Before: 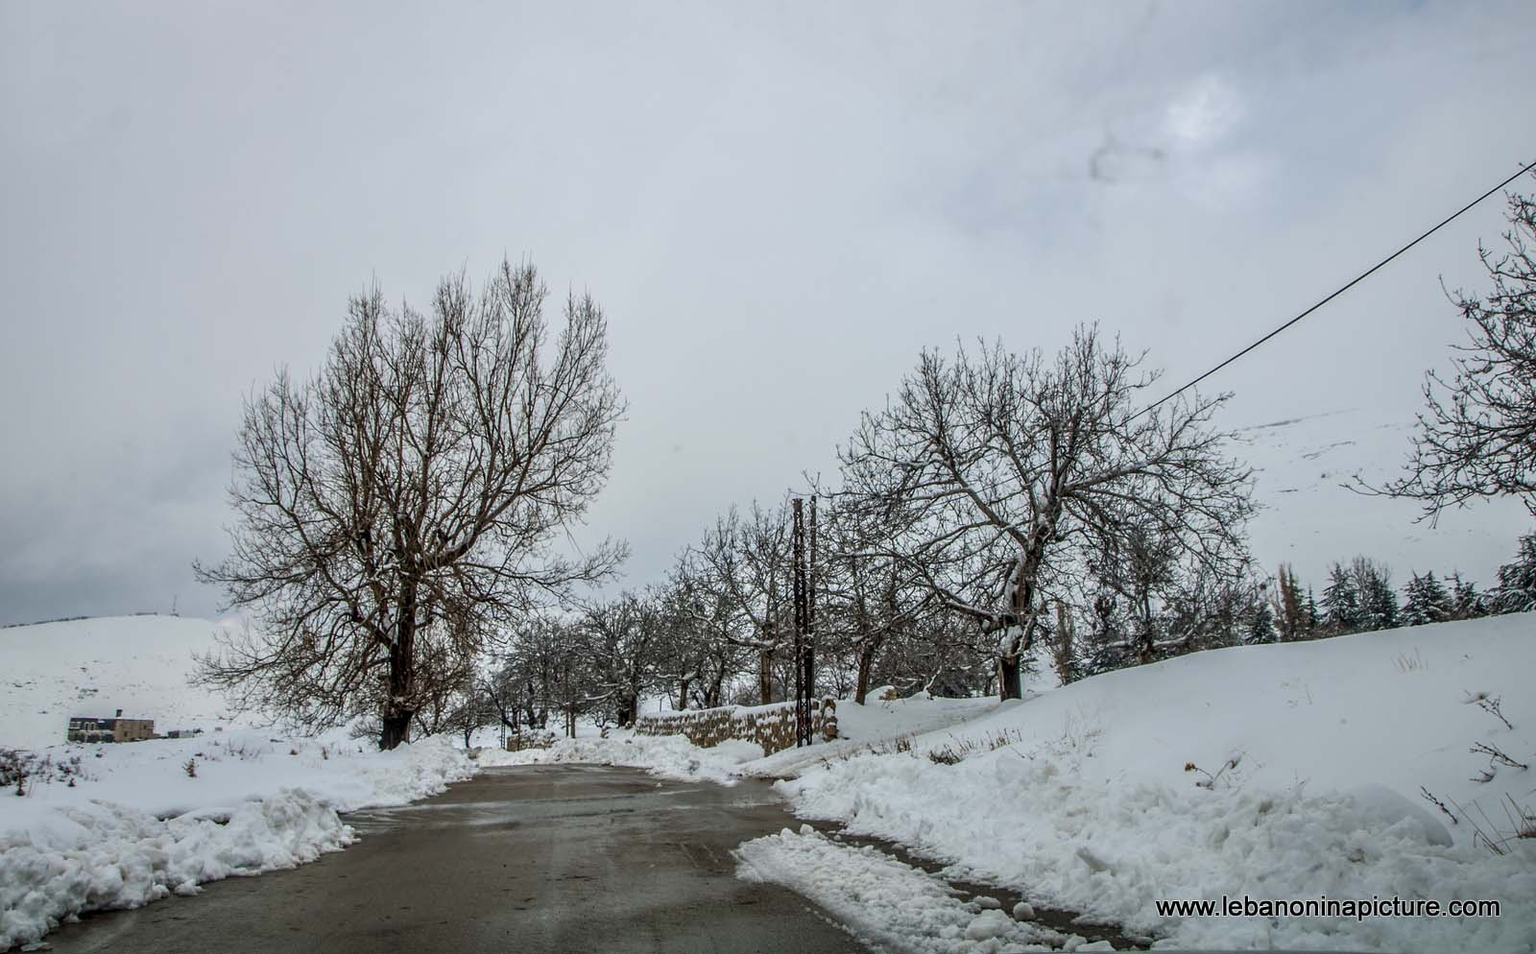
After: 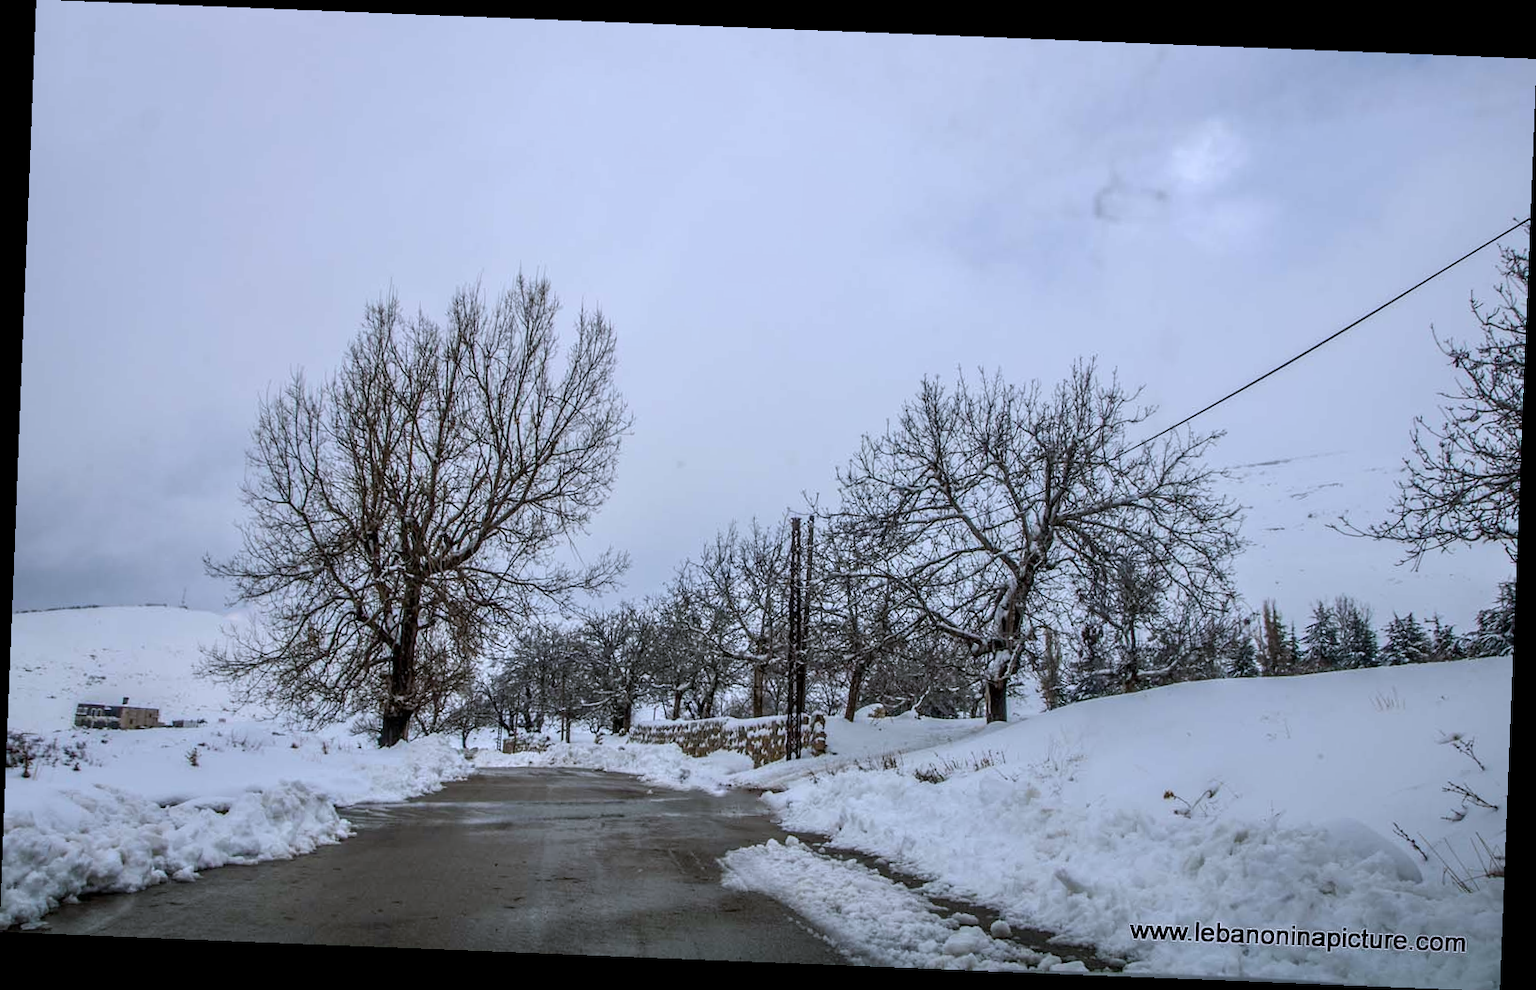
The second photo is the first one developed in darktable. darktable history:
white balance: red 0.967, blue 1.119, emerald 0.756
rotate and perspective: rotation 2.27°, automatic cropping off
